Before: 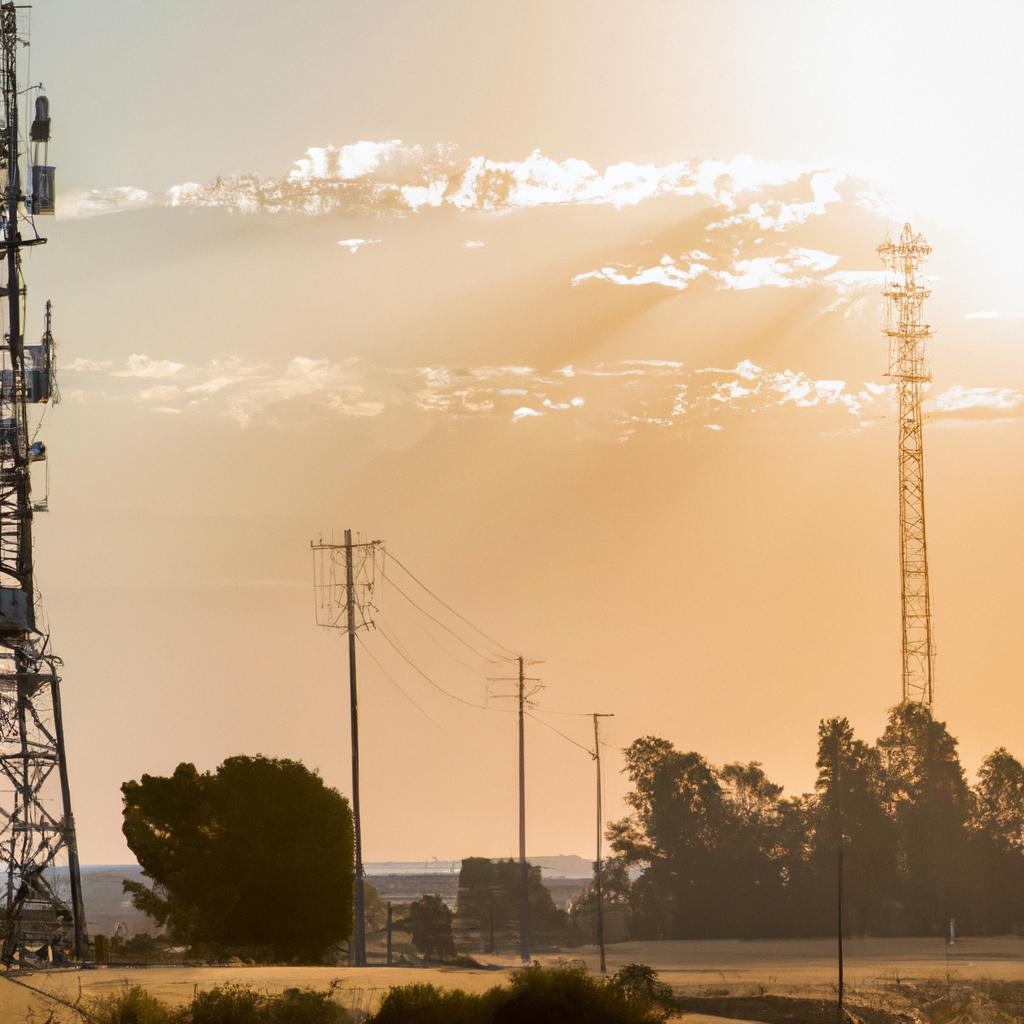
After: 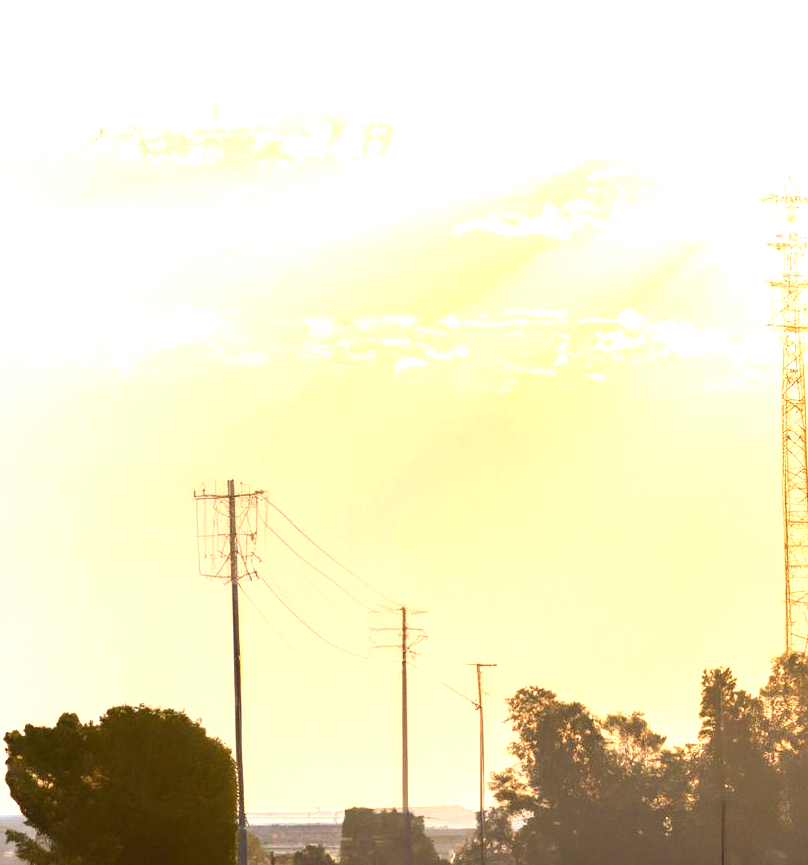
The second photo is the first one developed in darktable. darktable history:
crop: left 11.443%, top 4.938%, right 9.564%, bottom 10.565%
exposure: black level correction 0, exposure 1.2 EV, compensate exposure bias true, compensate highlight preservation false
